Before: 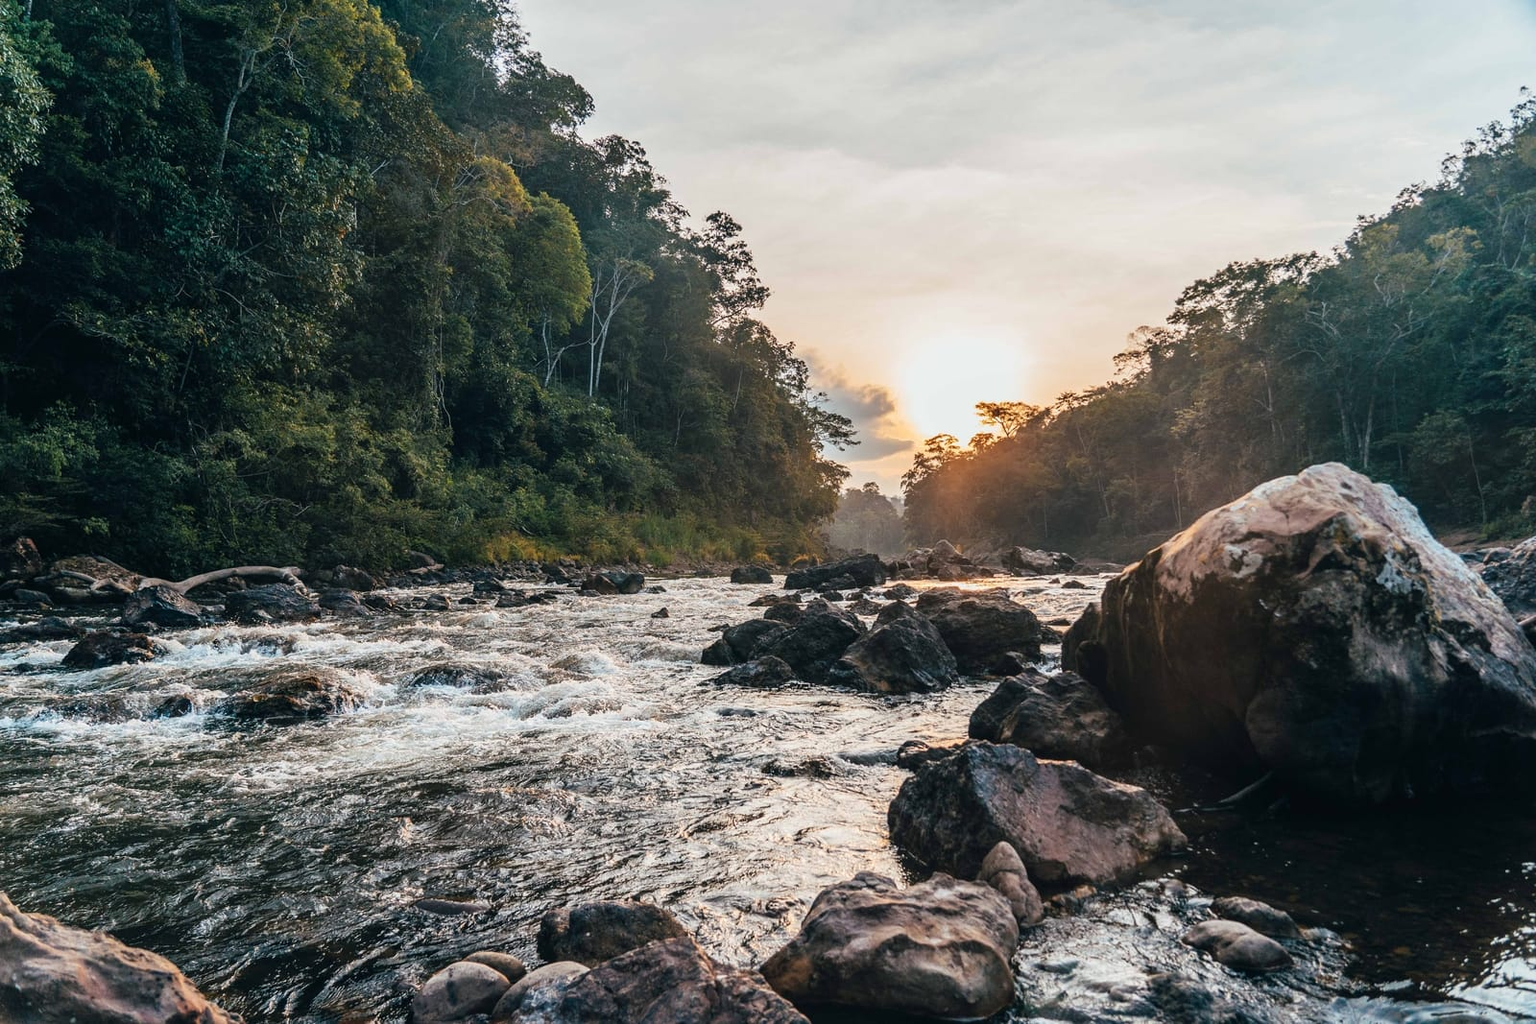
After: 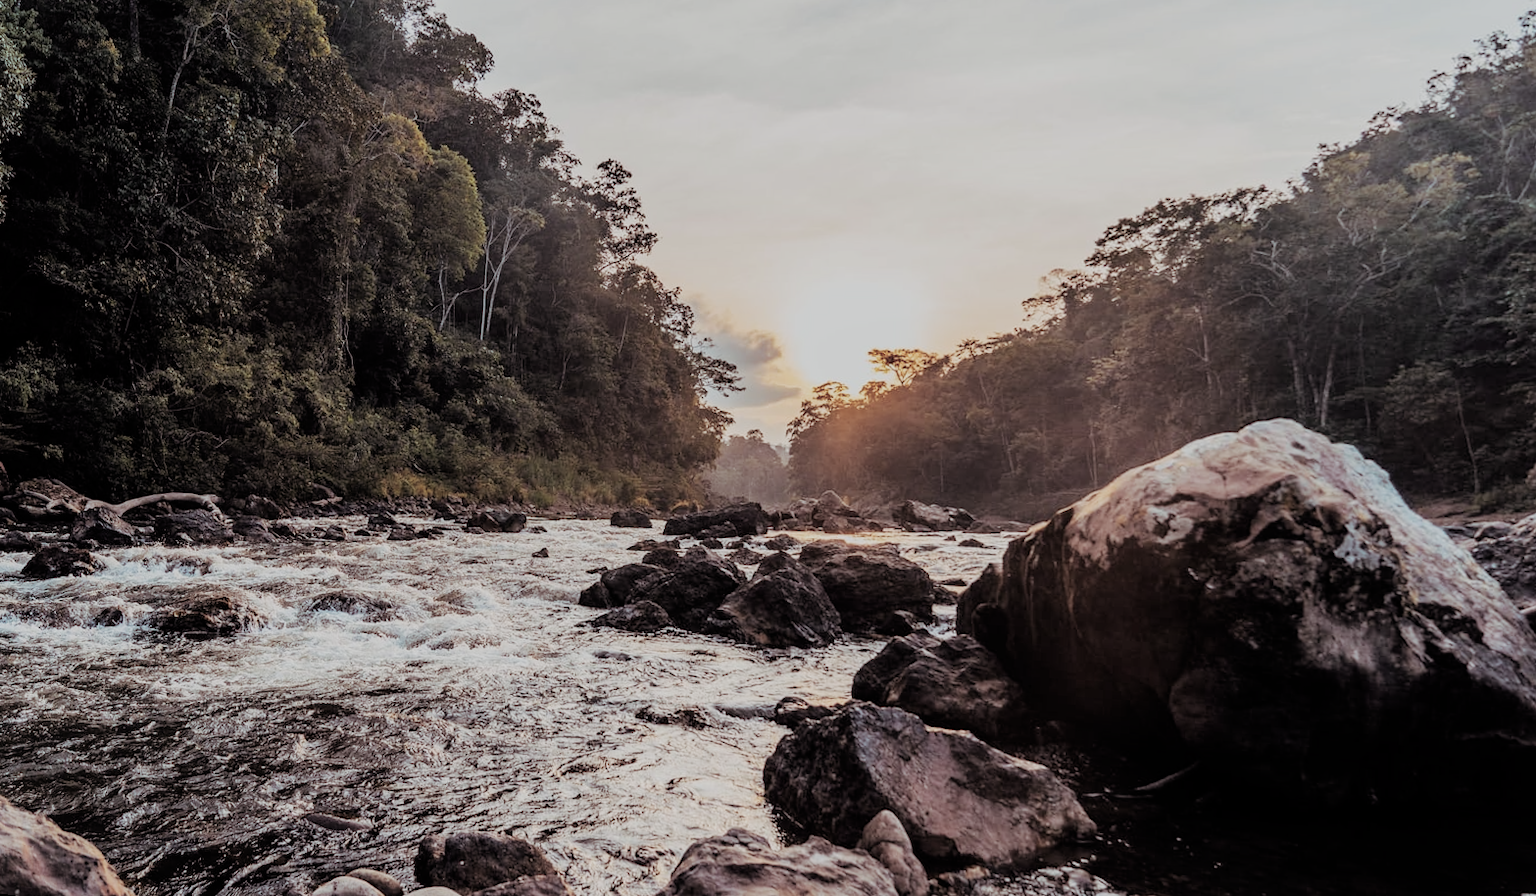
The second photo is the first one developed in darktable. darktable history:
rotate and perspective: rotation 1.69°, lens shift (vertical) -0.023, lens shift (horizontal) -0.291, crop left 0.025, crop right 0.988, crop top 0.092, crop bottom 0.842
filmic rgb: middle gray luminance 30%, black relative exposure -9 EV, white relative exposure 7 EV, threshold 6 EV, target black luminance 0%, hardness 2.94, latitude 2.04%, contrast 0.963, highlights saturation mix 5%, shadows ↔ highlights balance 12.16%, add noise in highlights 0, preserve chrominance no, color science v3 (2019), use custom middle-gray values true, iterations of high-quality reconstruction 0, contrast in highlights soft, enable highlight reconstruction true
split-toning: shadows › saturation 0.24, highlights › hue 54°, highlights › saturation 0.24
exposure: black level correction 0, exposure 0.877 EV, compensate exposure bias true, compensate highlight preservation false
